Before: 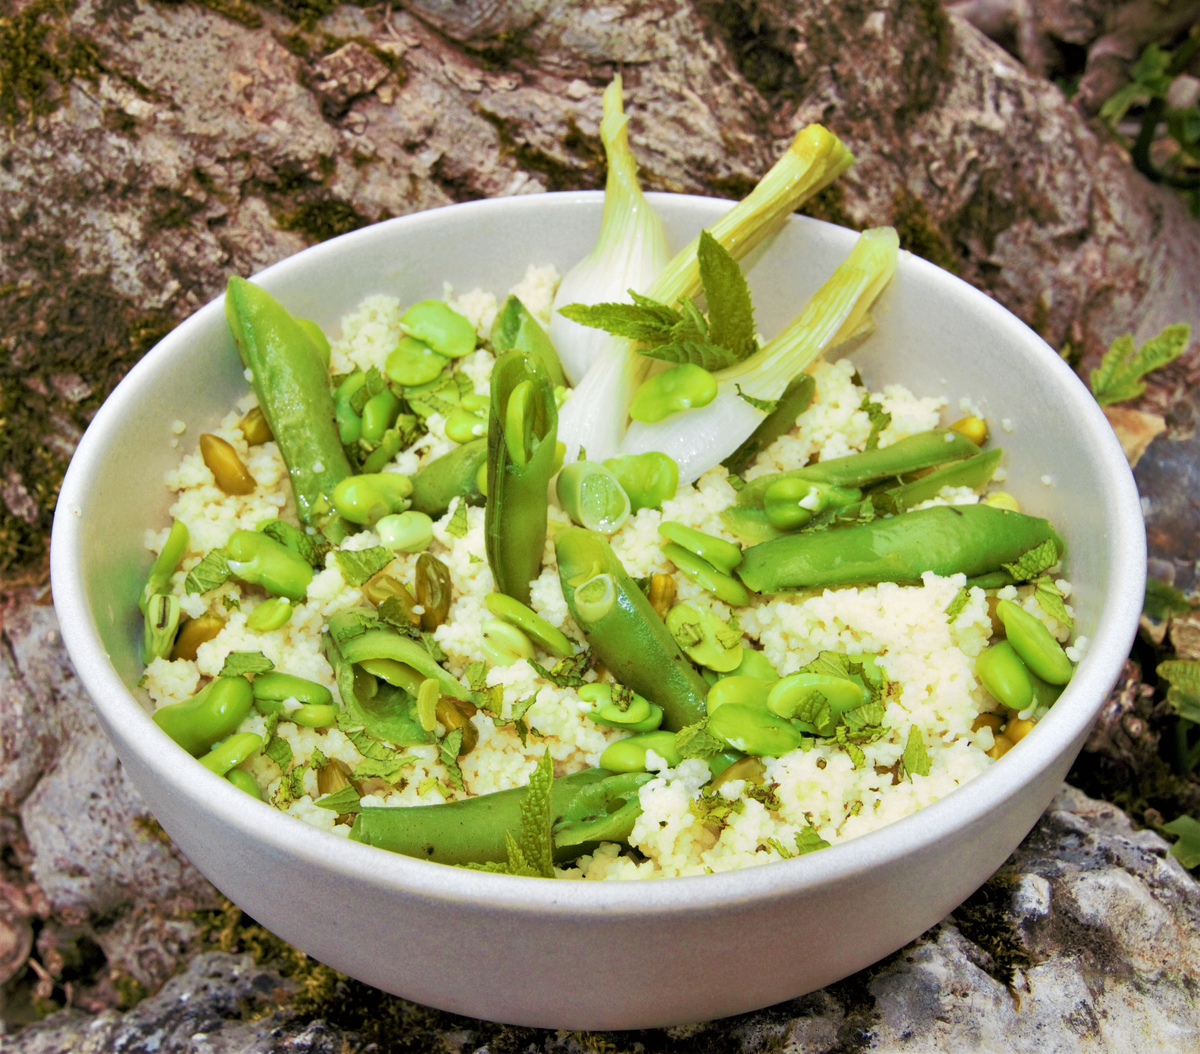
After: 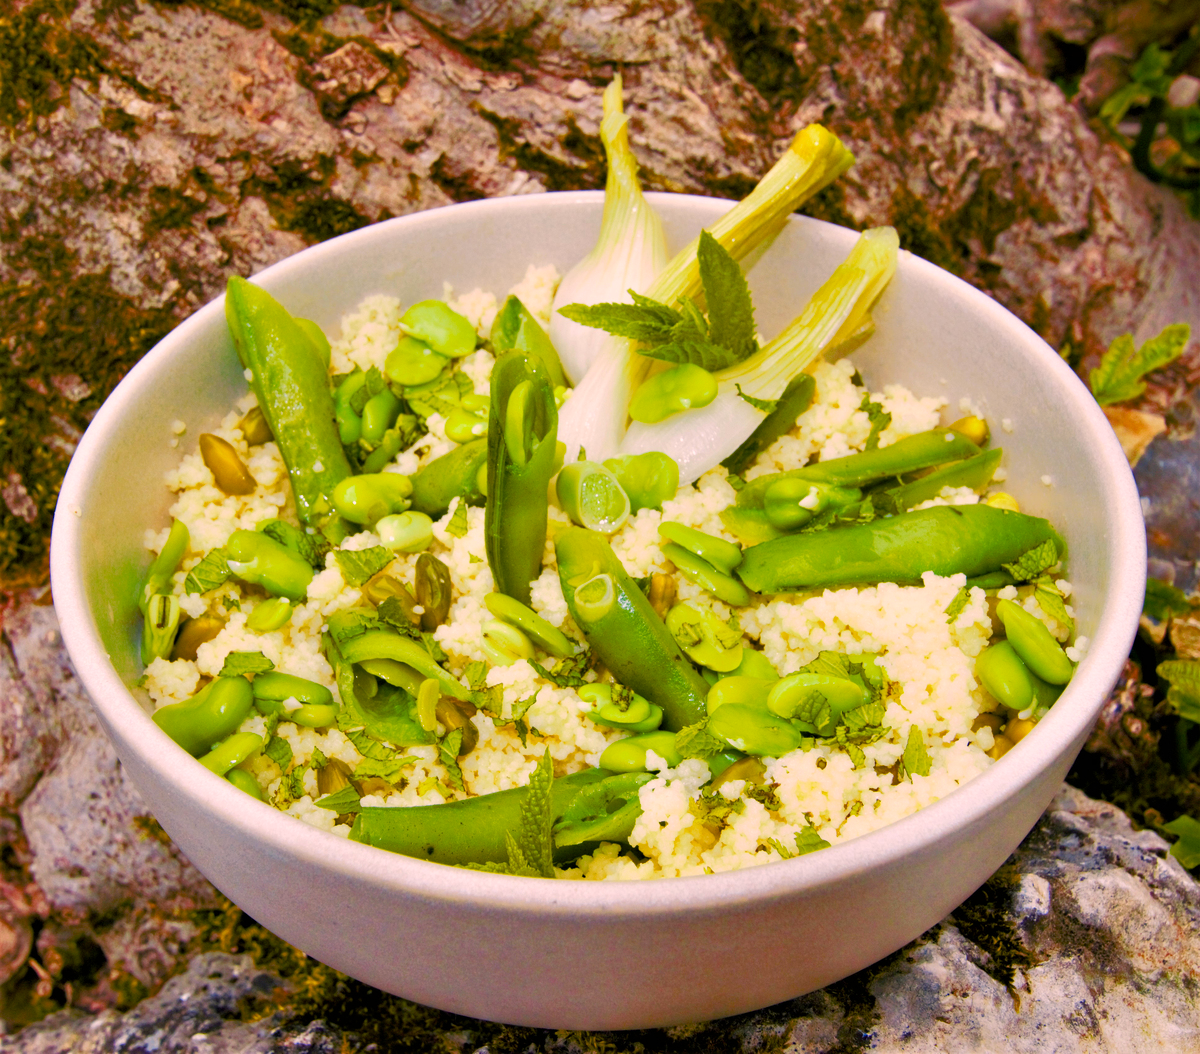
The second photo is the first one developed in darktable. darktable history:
color balance rgb: highlights gain › chroma 4.414%, highlights gain › hue 33.18°, linear chroma grading › global chroma 14.364%, perceptual saturation grading › global saturation 20%, perceptual saturation grading › highlights -25.216%, perceptual saturation grading › shadows 49.739%, global vibrance 24.146%
